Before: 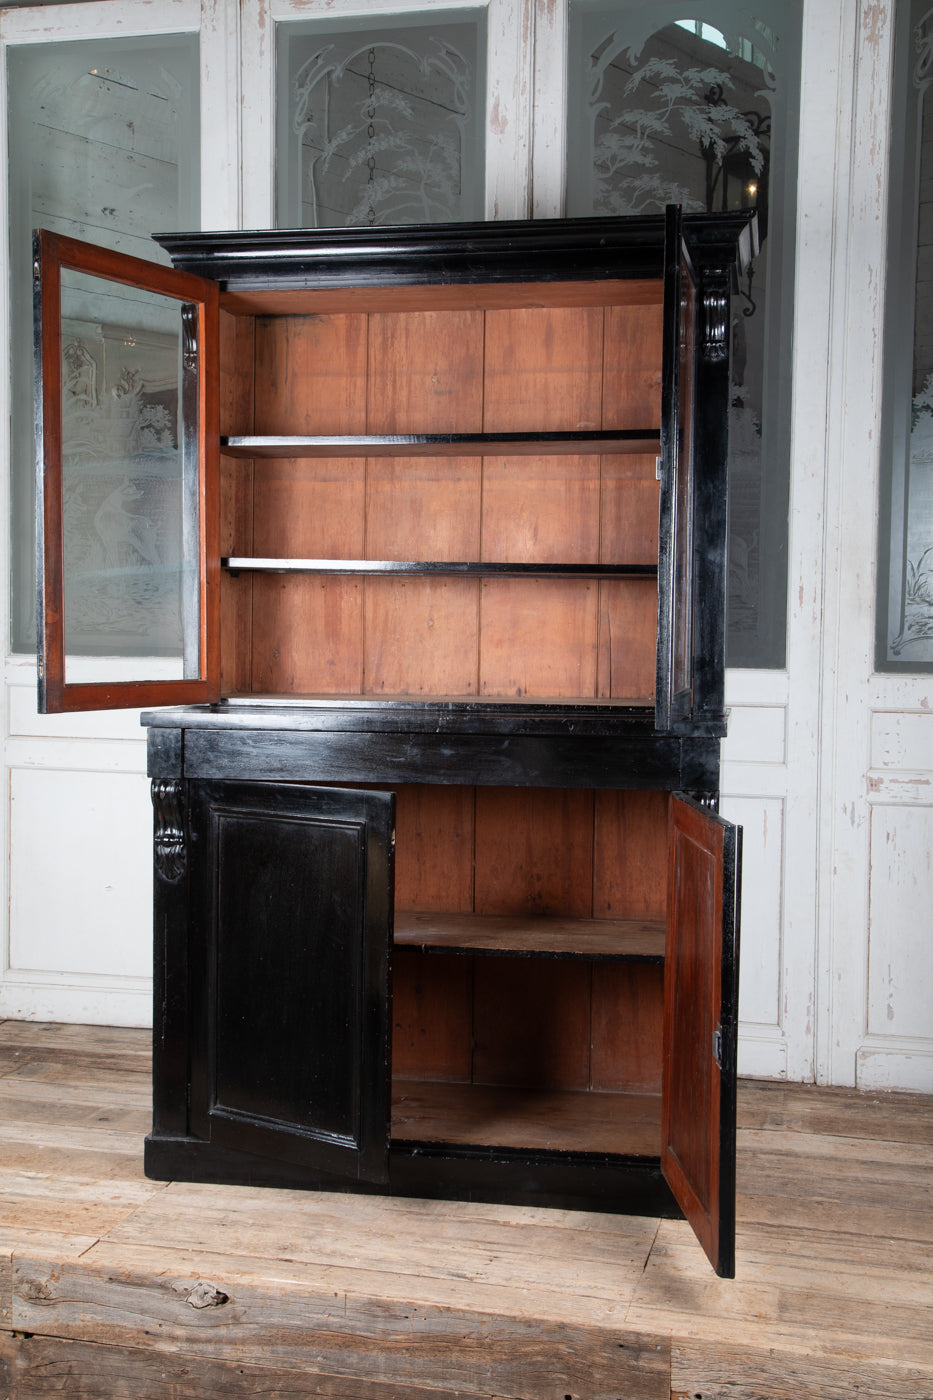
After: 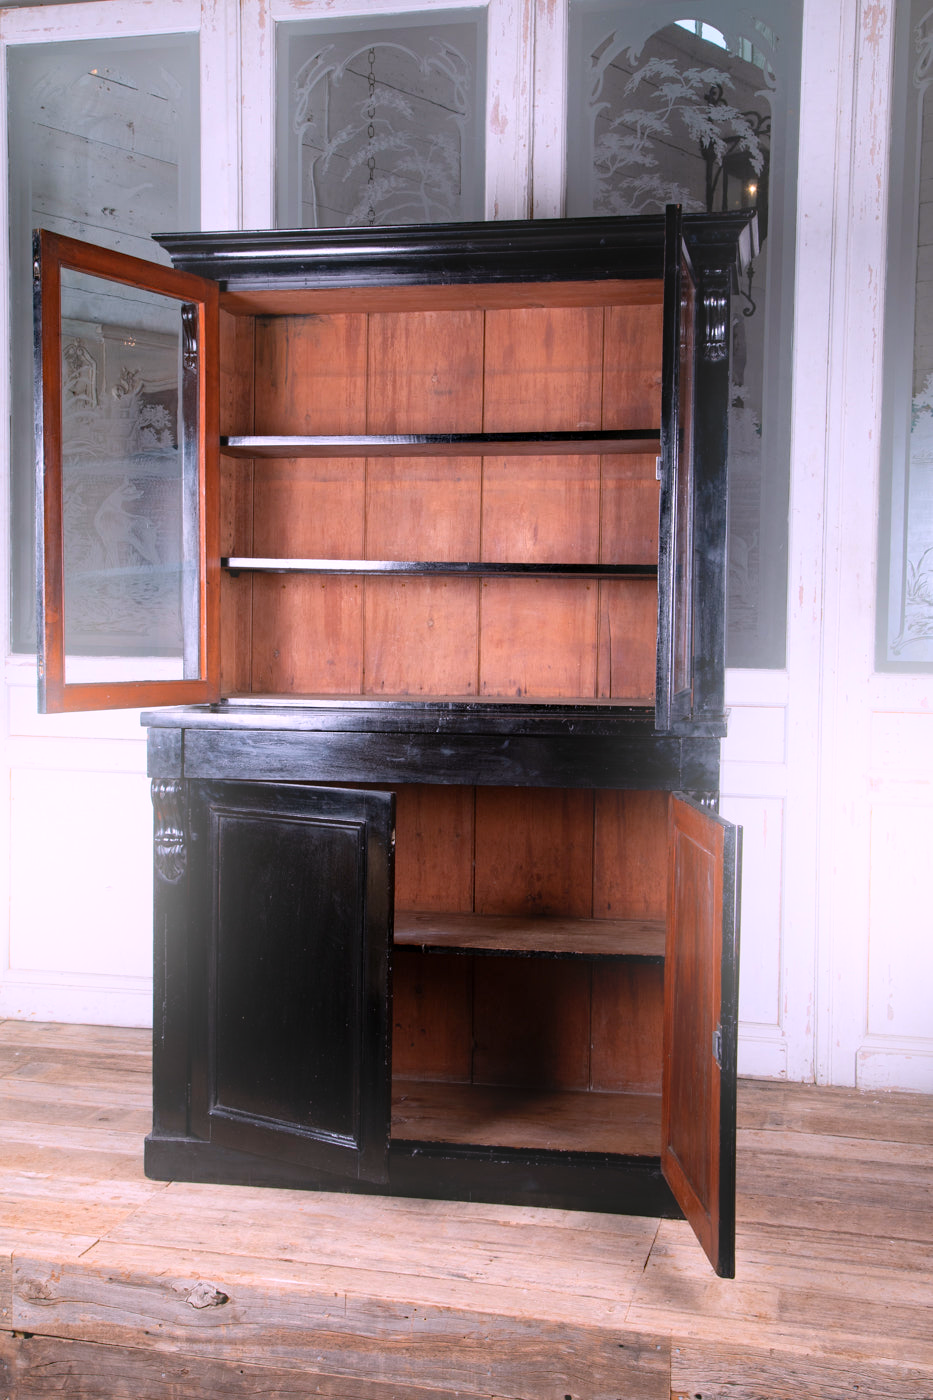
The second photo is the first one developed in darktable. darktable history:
white balance: red 1.066, blue 1.119
haze removal: compatibility mode true, adaptive false
bloom: on, module defaults
